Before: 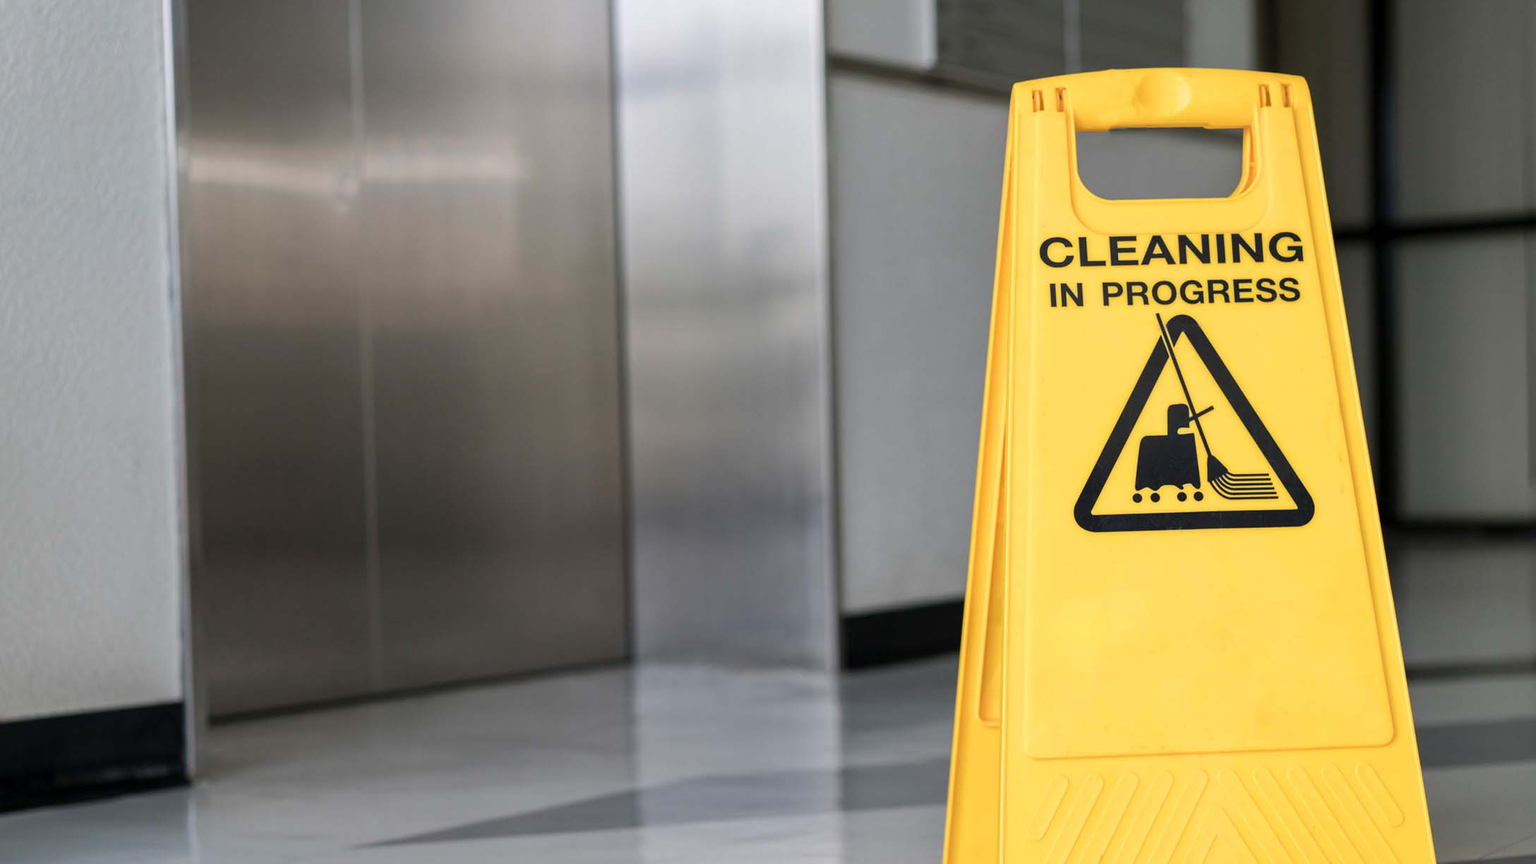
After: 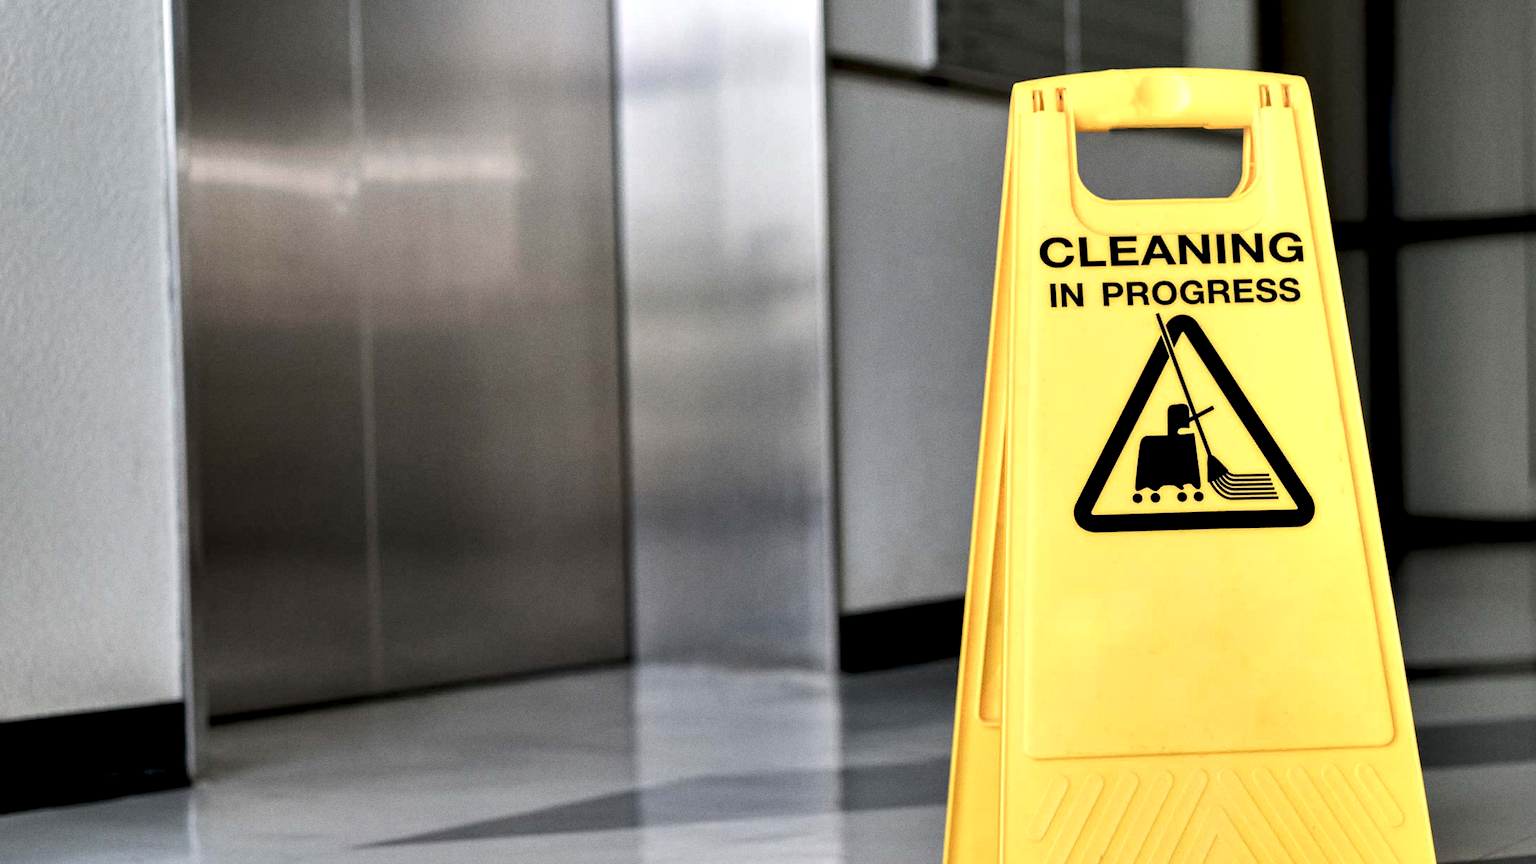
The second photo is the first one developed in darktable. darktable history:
contrast equalizer: octaves 7, y [[0.609, 0.611, 0.615, 0.613, 0.607, 0.603], [0.504, 0.498, 0.496, 0.499, 0.506, 0.516], [0 ×6], [0 ×6], [0 ×6]]
grain: coarseness 0.09 ISO
